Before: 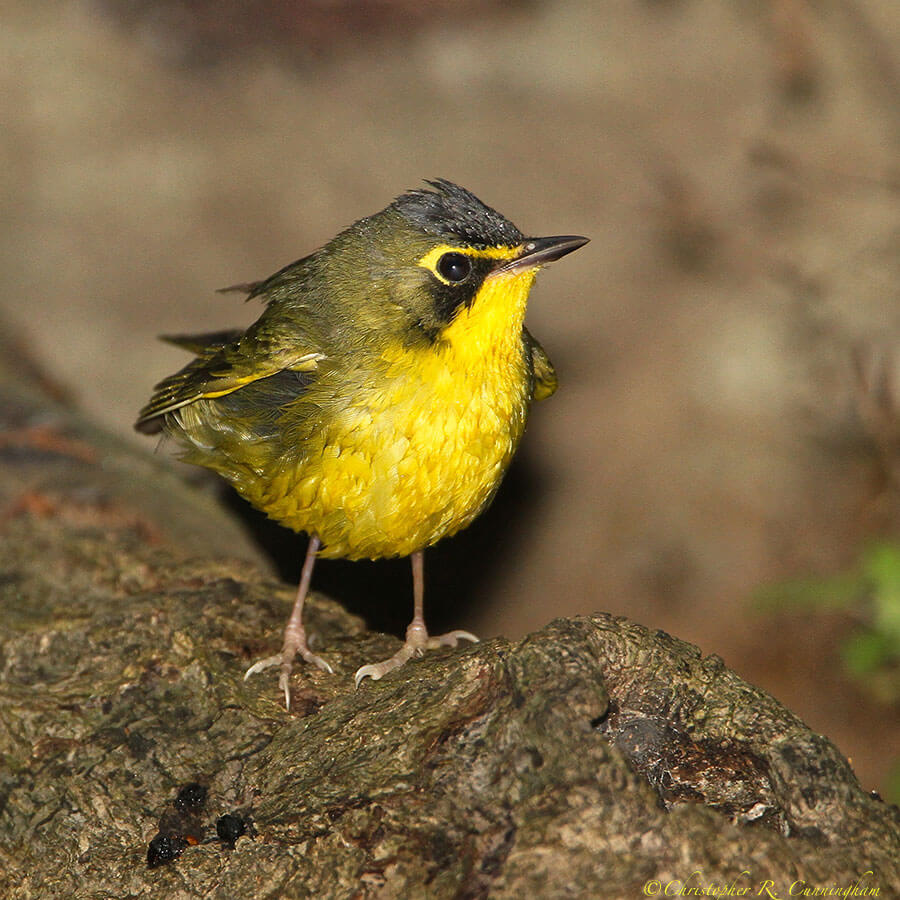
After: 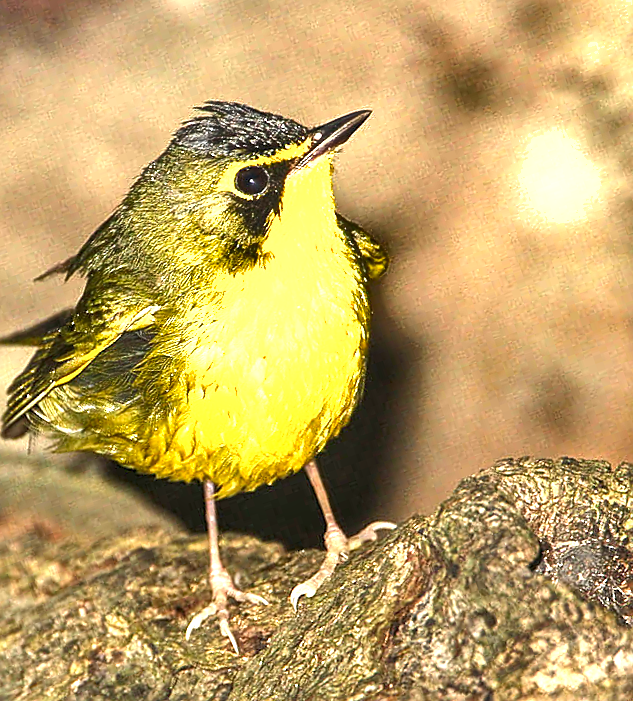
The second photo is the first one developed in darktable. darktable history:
shadows and highlights: shadows 43.49, white point adjustment -1.41, soften with gaussian
local contrast: on, module defaults
sharpen: on, module defaults
exposure: black level correction 0.001, exposure 1.83 EV, compensate highlight preservation false
crop and rotate: angle 18.9°, left 6.741%, right 3.92%, bottom 1.069%
